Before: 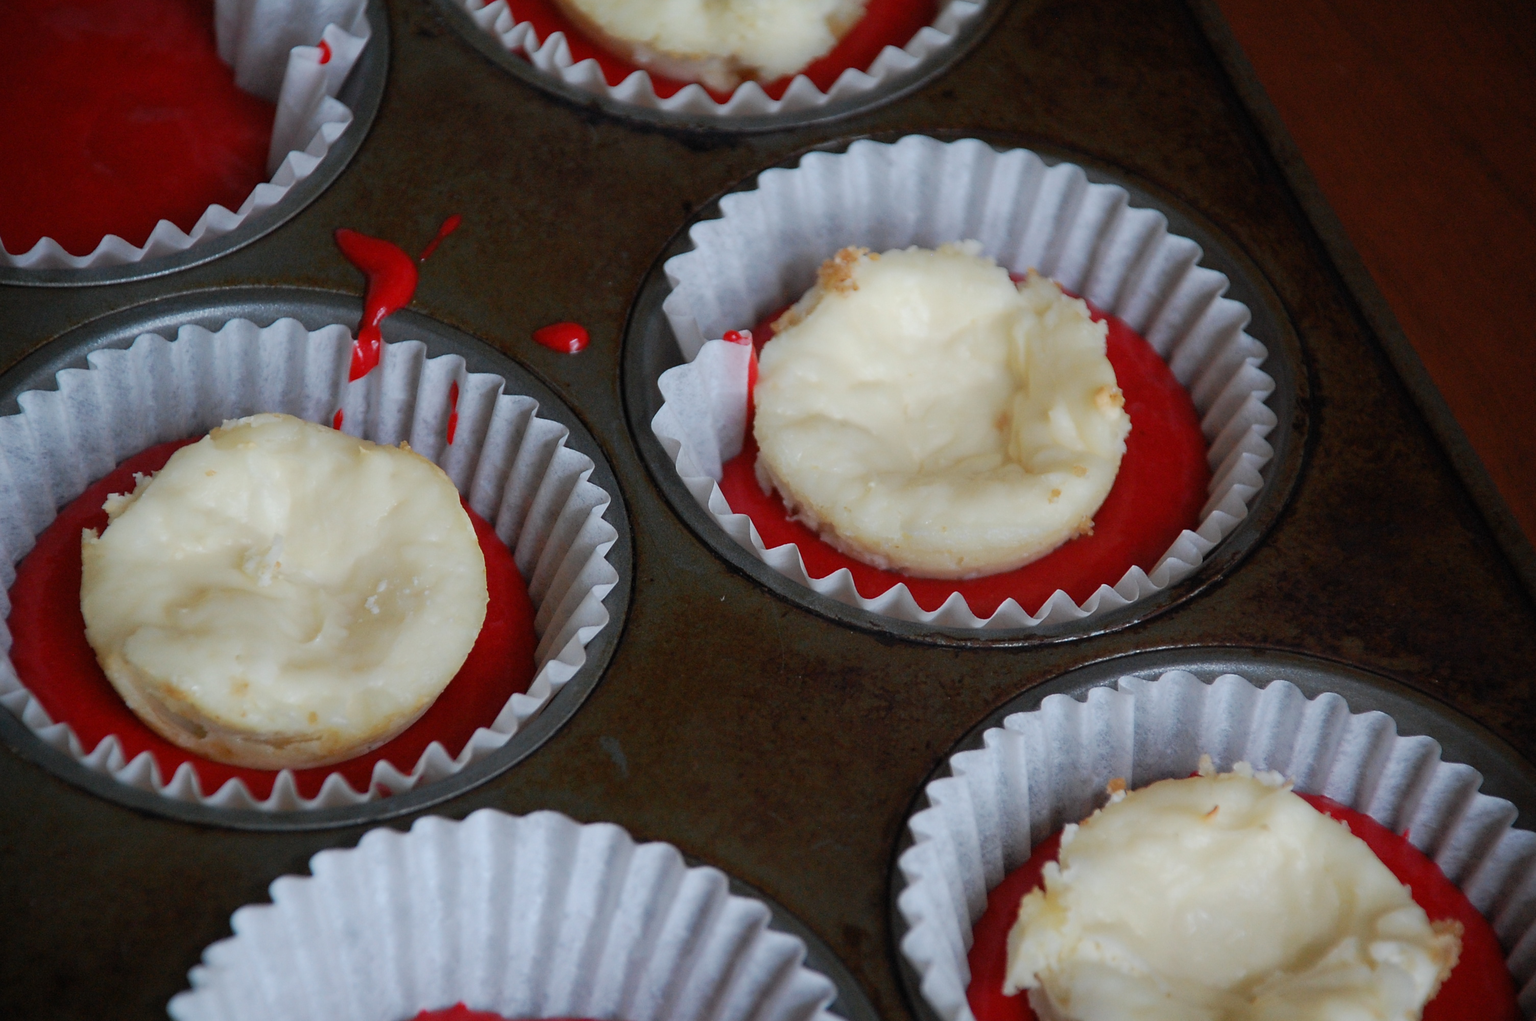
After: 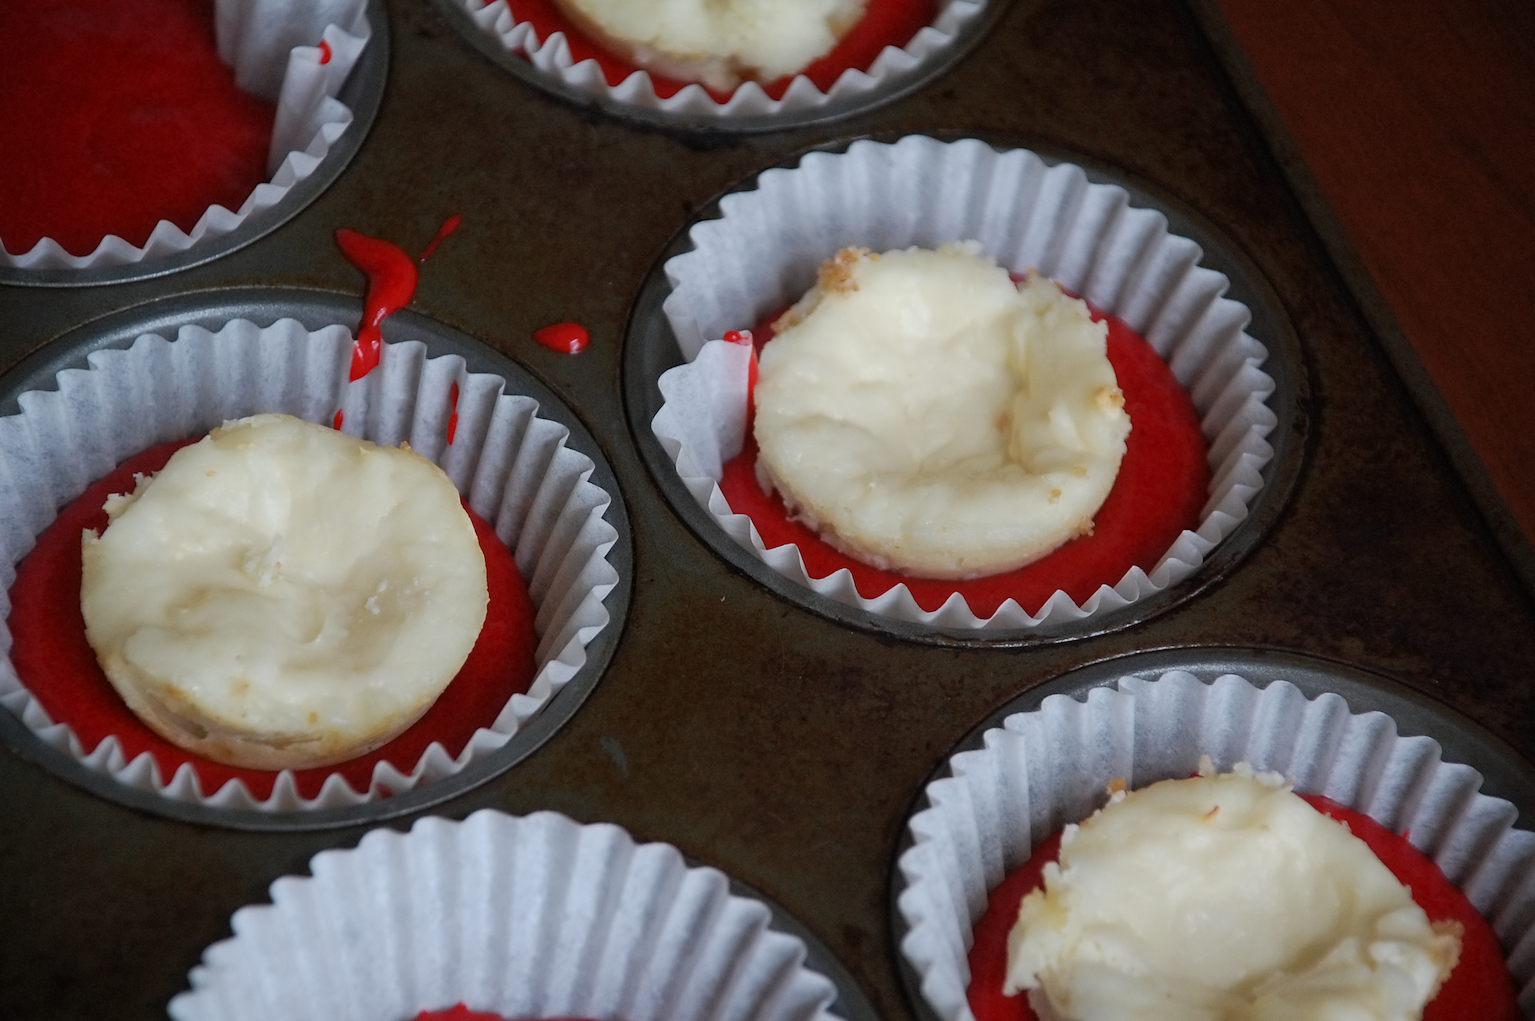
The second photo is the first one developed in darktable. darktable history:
contrast equalizer: octaves 7, y [[0.5 ×6], [0.5 ×6], [0.5 ×6], [0 ×6], [0, 0, 0, 0.581, 0.011, 0]]
